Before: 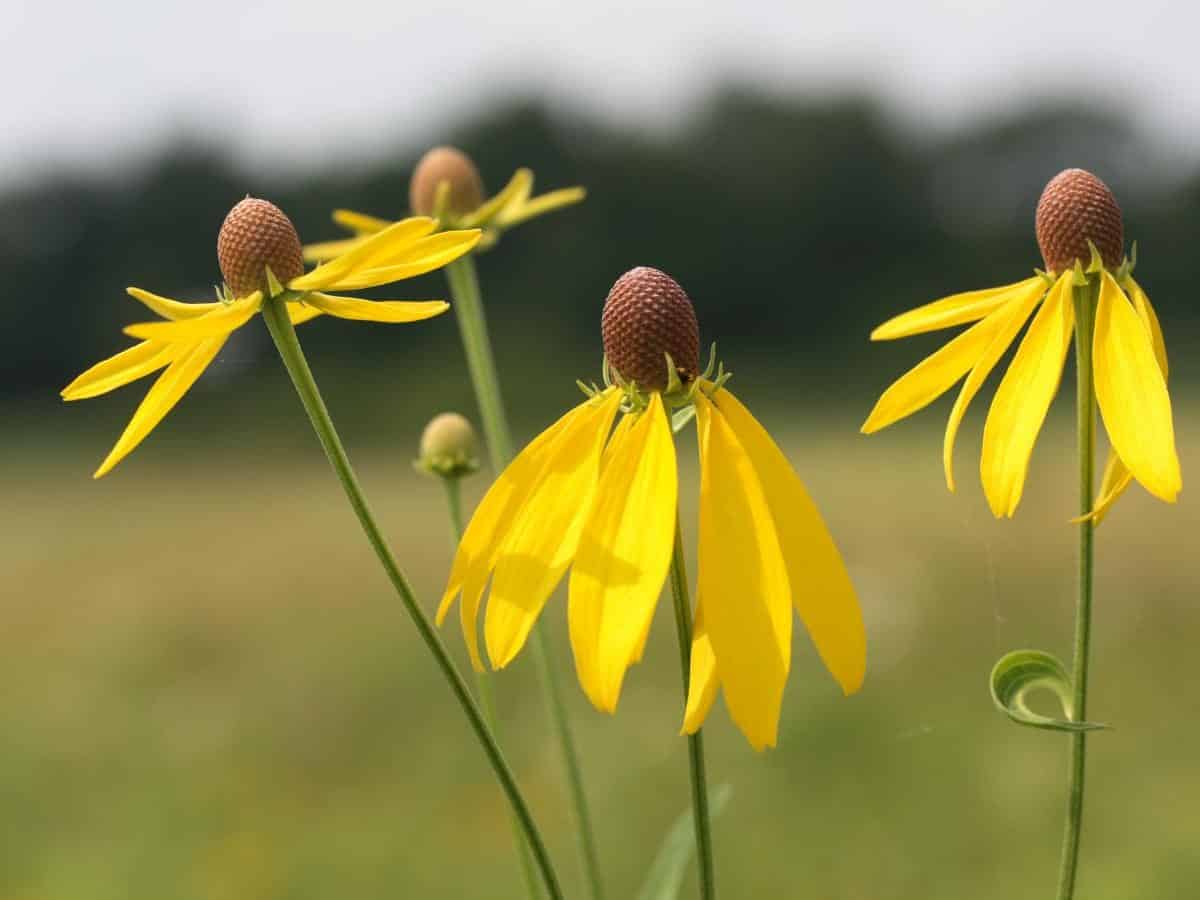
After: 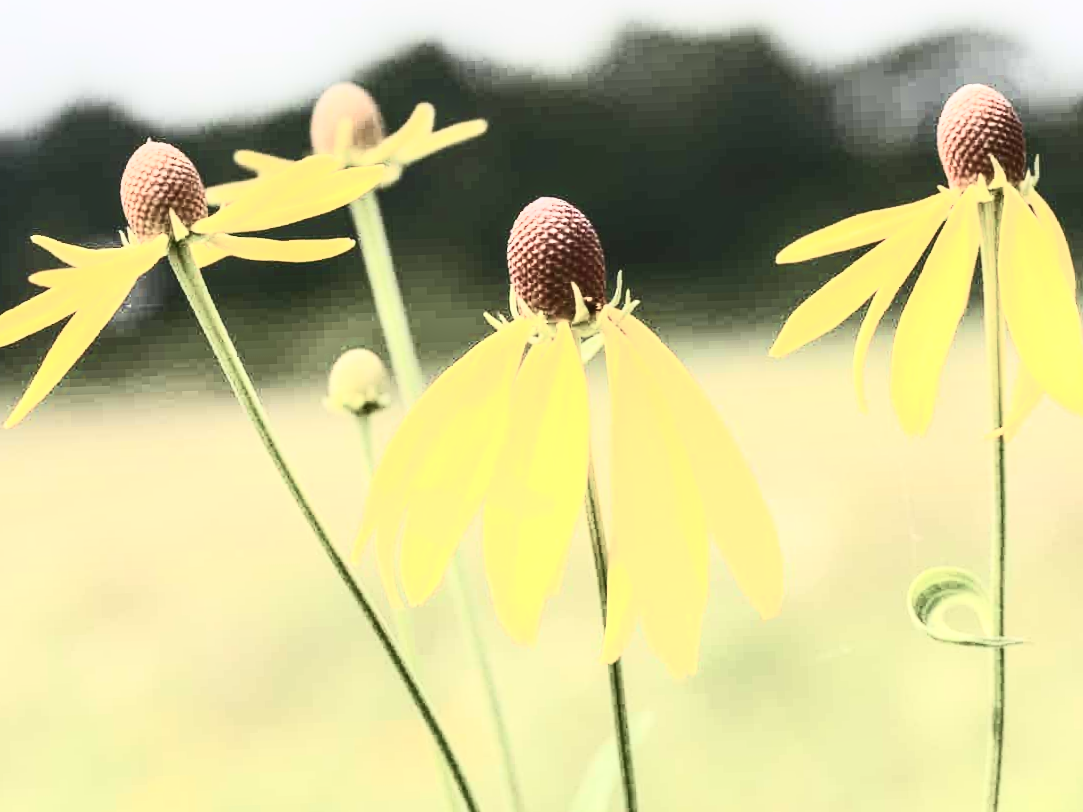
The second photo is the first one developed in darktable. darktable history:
color balance rgb: perceptual saturation grading › global saturation -27.94%, hue shift -2.27°, contrast -21.26%
local contrast: on, module defaults
contrast brightness saturation: contrast 0.93, brightness 0.2
crop and rotate: angle 1.96°, left 5.673%, top 5.673%
exposure: black level correction -0.002, exposure 1.115 EV, compensate highlight preservation false
